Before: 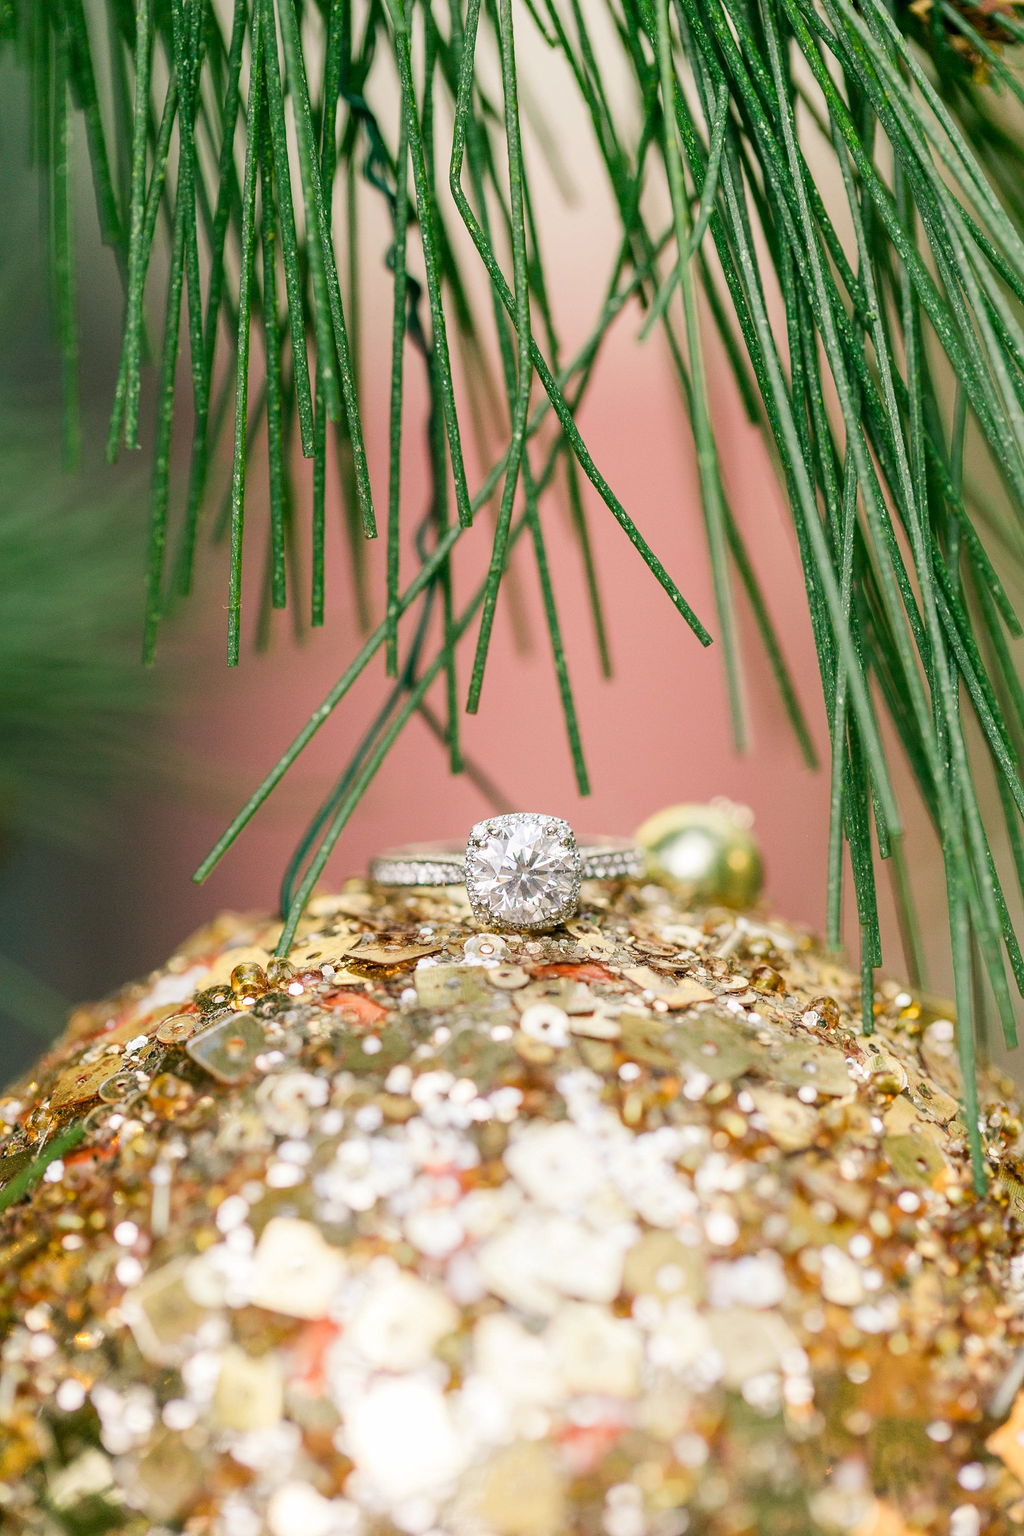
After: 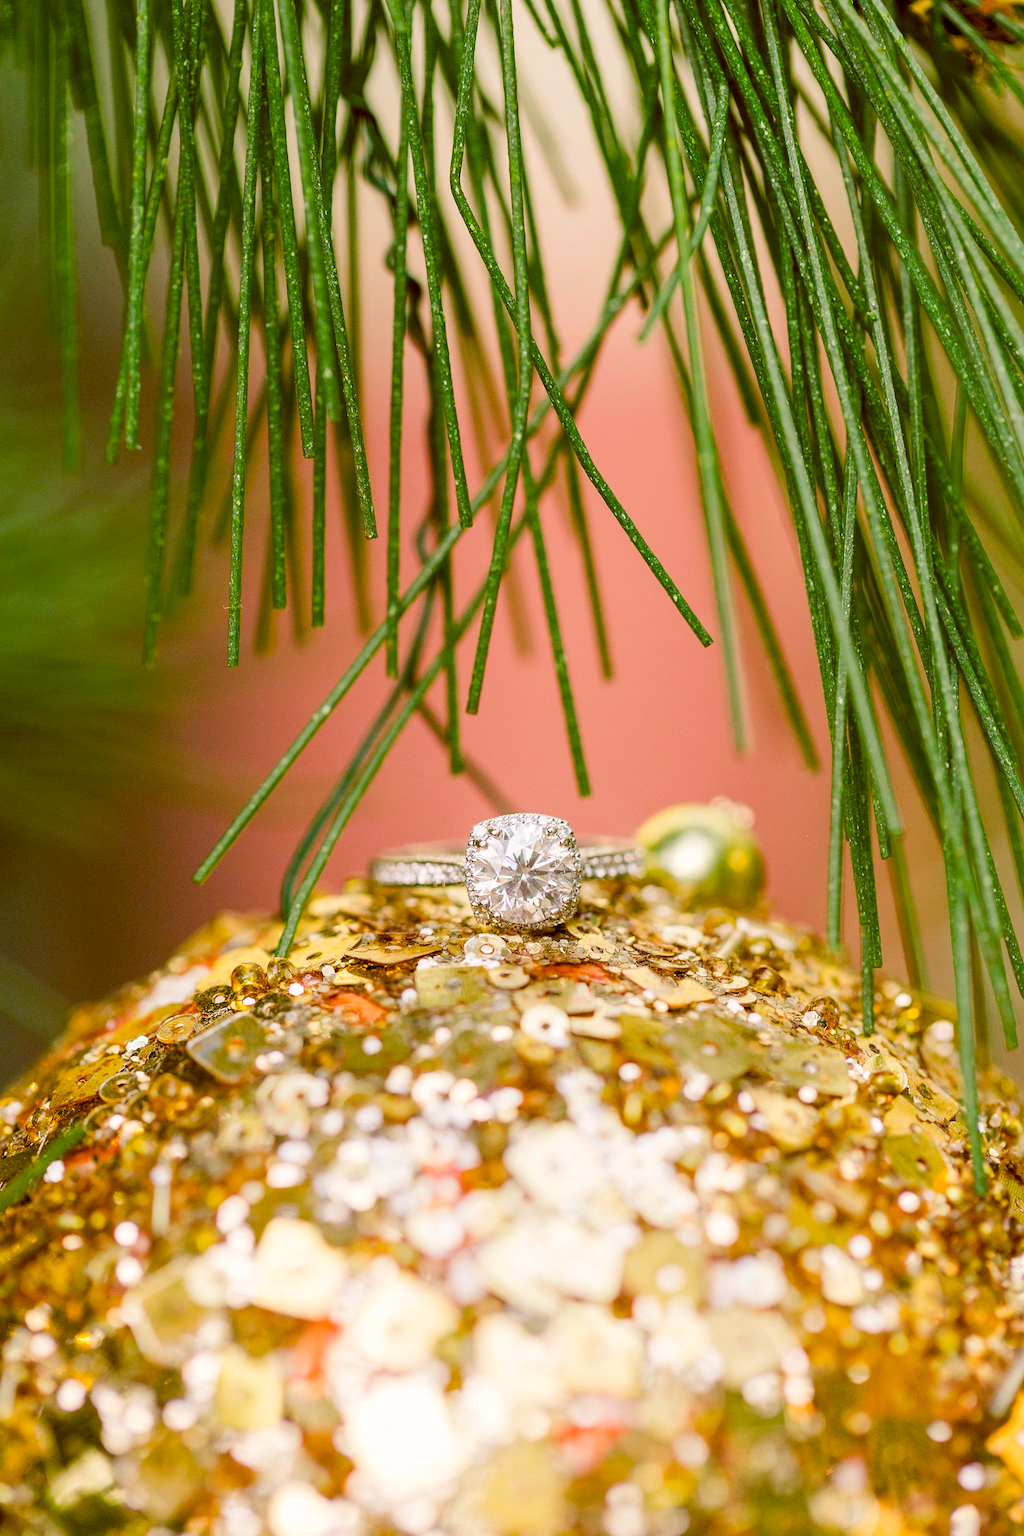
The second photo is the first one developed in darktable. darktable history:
color balance rgb: global offset › chroma 0.405%, global offset › hue 32.23°, perceptual saturation grading › global saturation 31.149%, global vibrance 20%
